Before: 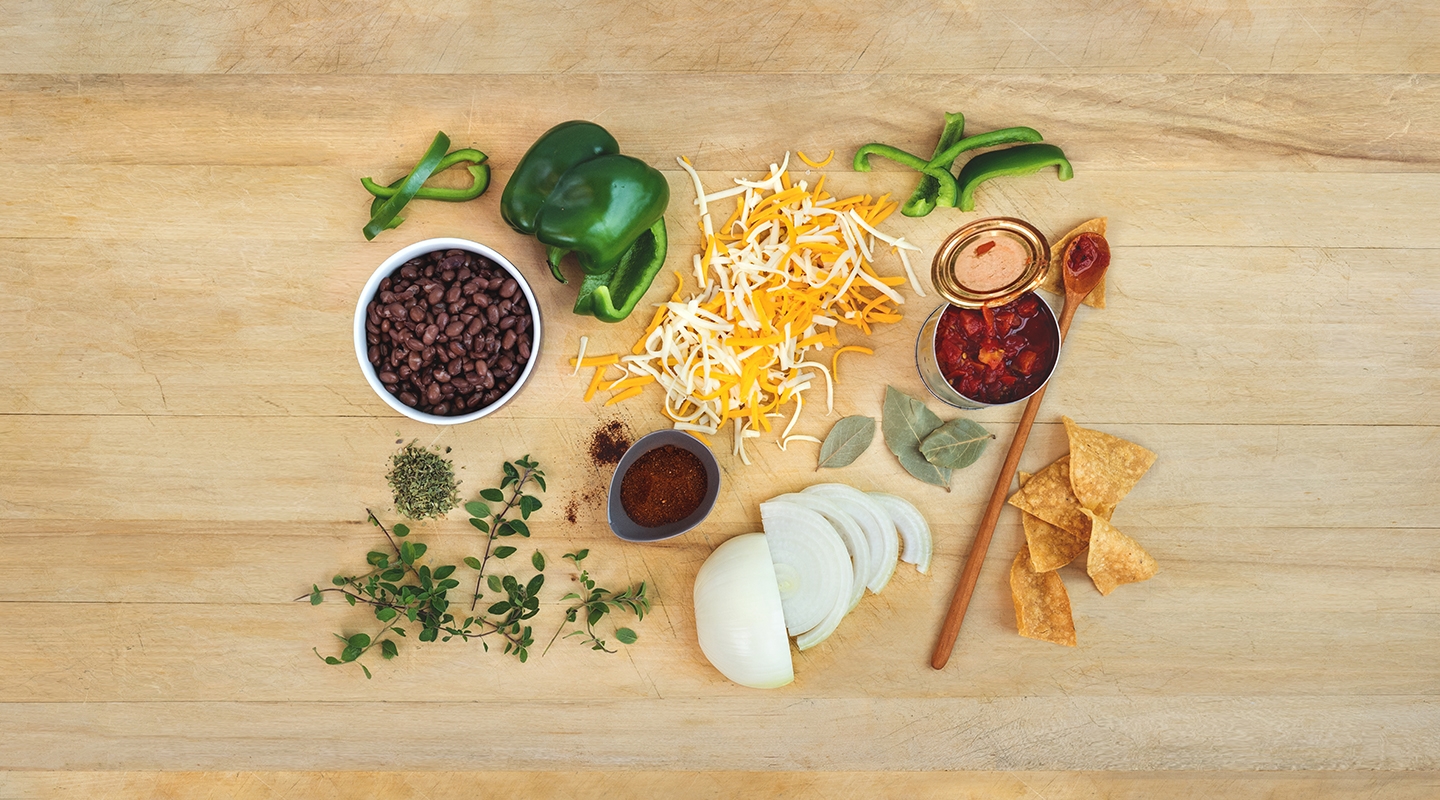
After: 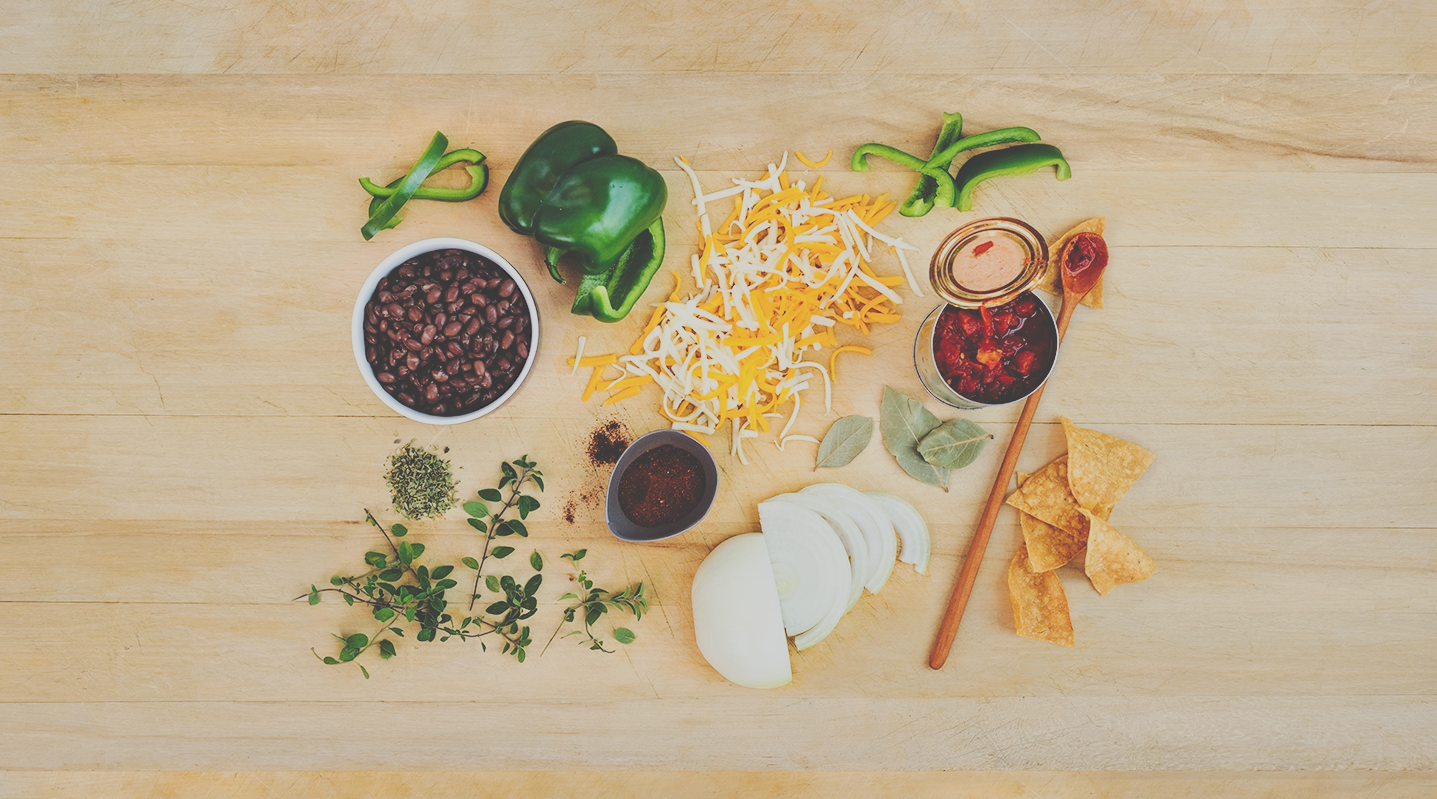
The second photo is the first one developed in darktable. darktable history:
tone curve: curves: ch0 [(0, 0) (0.003, 0.241) (0.011, 0.241) (0.025, 0.242) (0.044, 0.246) (0.069, 0.25) (0.1, 0.251) (0.136, 0.256) (0.177, 0.275) (0.224, 0.293) (0.277, 0.326) (0.335, 0.38) (0.399, 0.449) (0.468, 0.525) (0.543, 0.606) (0.623, 0.683) (0.709, 0.751) (0.801, 0.824) (0.898, 0.871) (1, 1)], preserve colors none
filmic rgb: black relative exposure -7.65 EV, white relative exposure 4.56 EV, threshold 5.99 EV, hardness 3.61, enable highlight reconstruction true
exposure: black level correction 0, exposure 0 EV, compensate exposure bias true, compensate highlight preservation false
crop: left 0.187%
